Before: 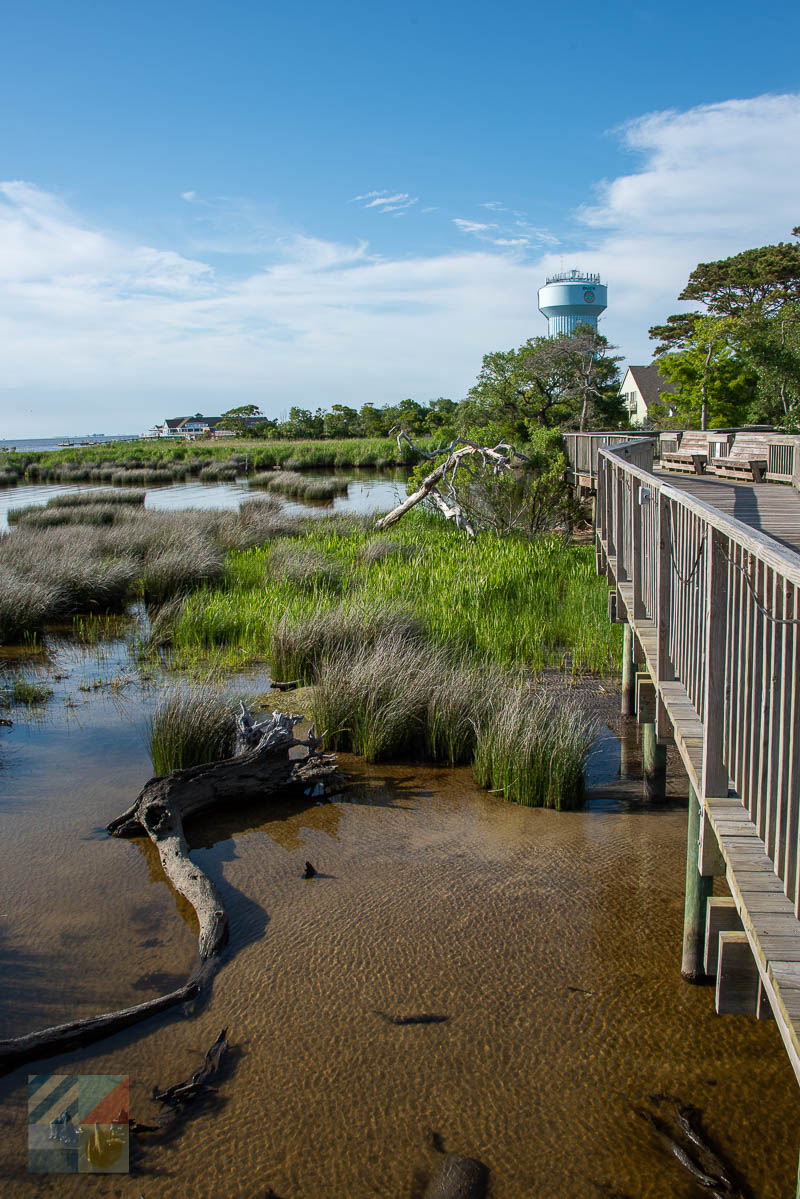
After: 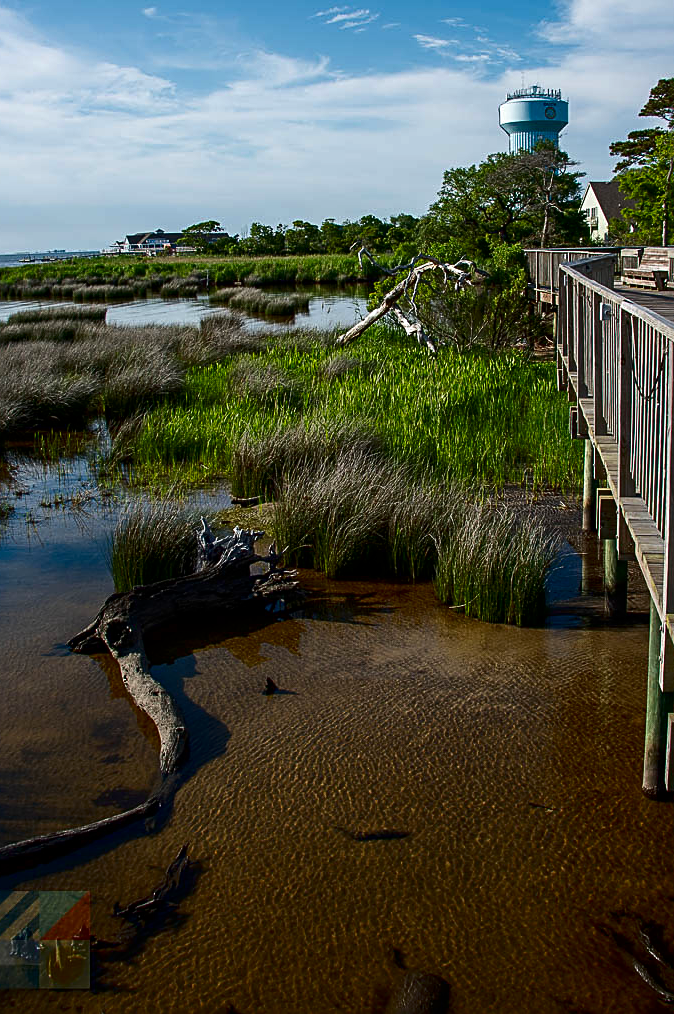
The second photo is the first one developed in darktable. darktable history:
crop and rotate: left 4.973%, top 15.382%, right 10.684%
contrast brightness saturation: contrast 0.102, brightness -0.272, saturation 0.144
sharpen: on, module defaults
